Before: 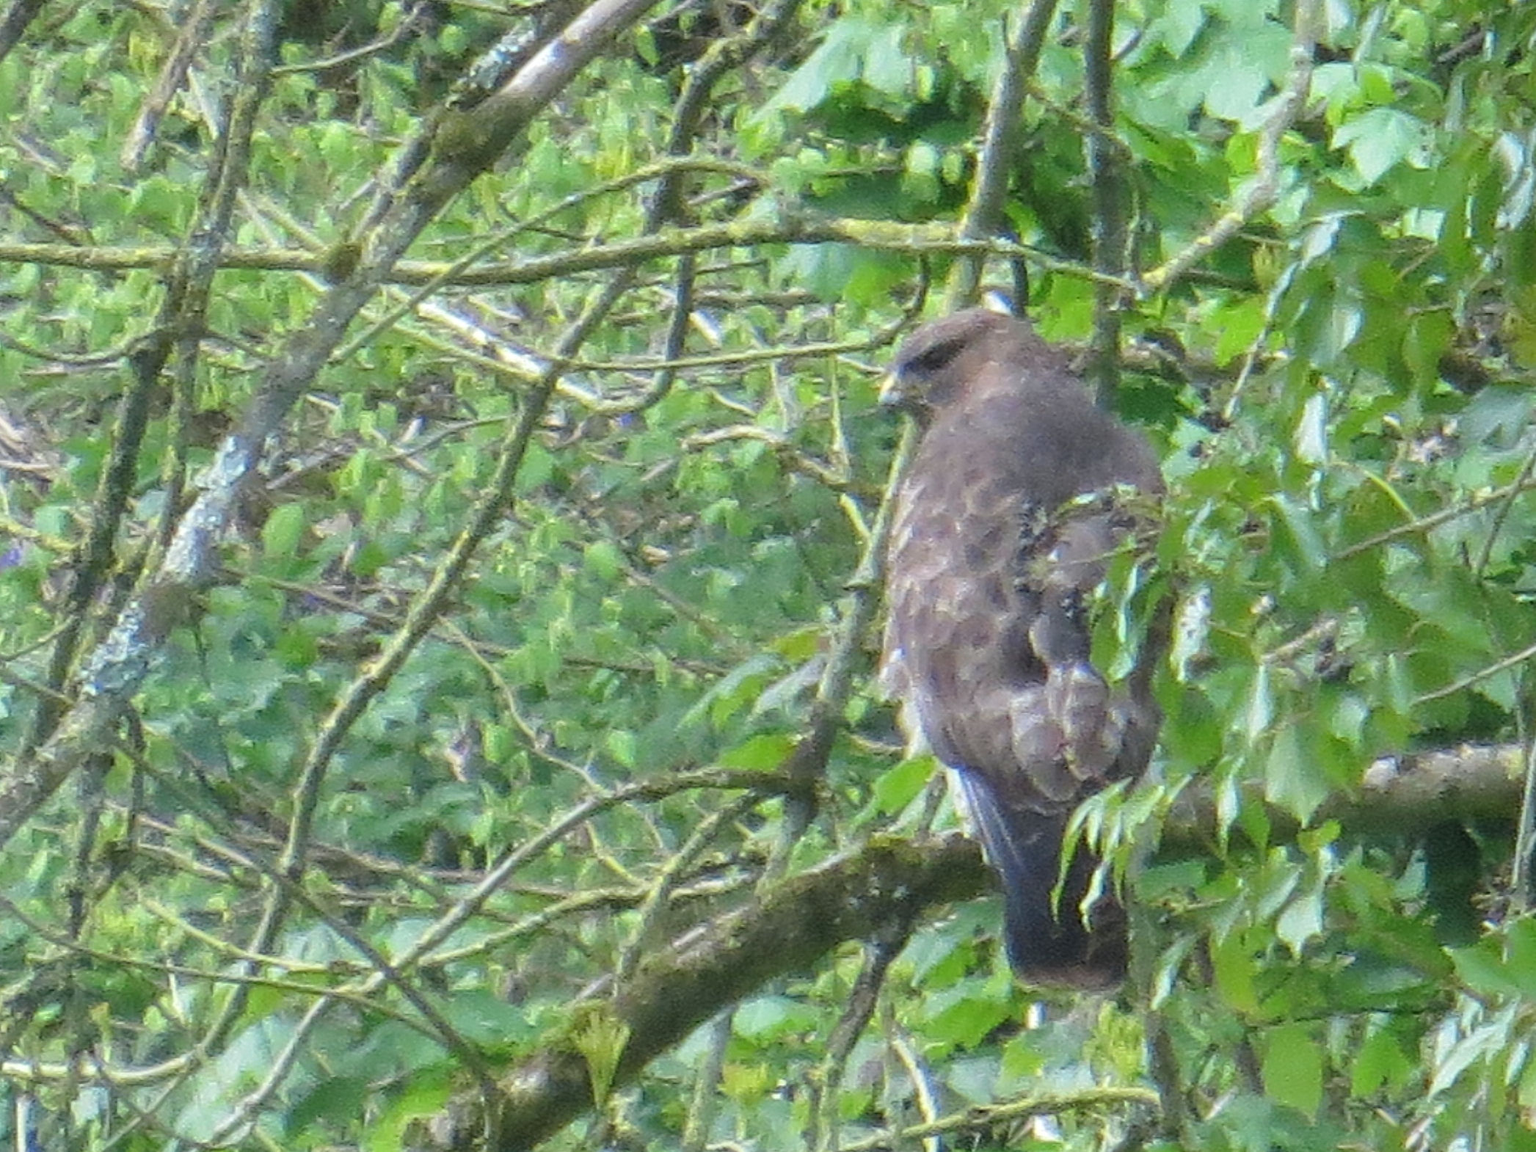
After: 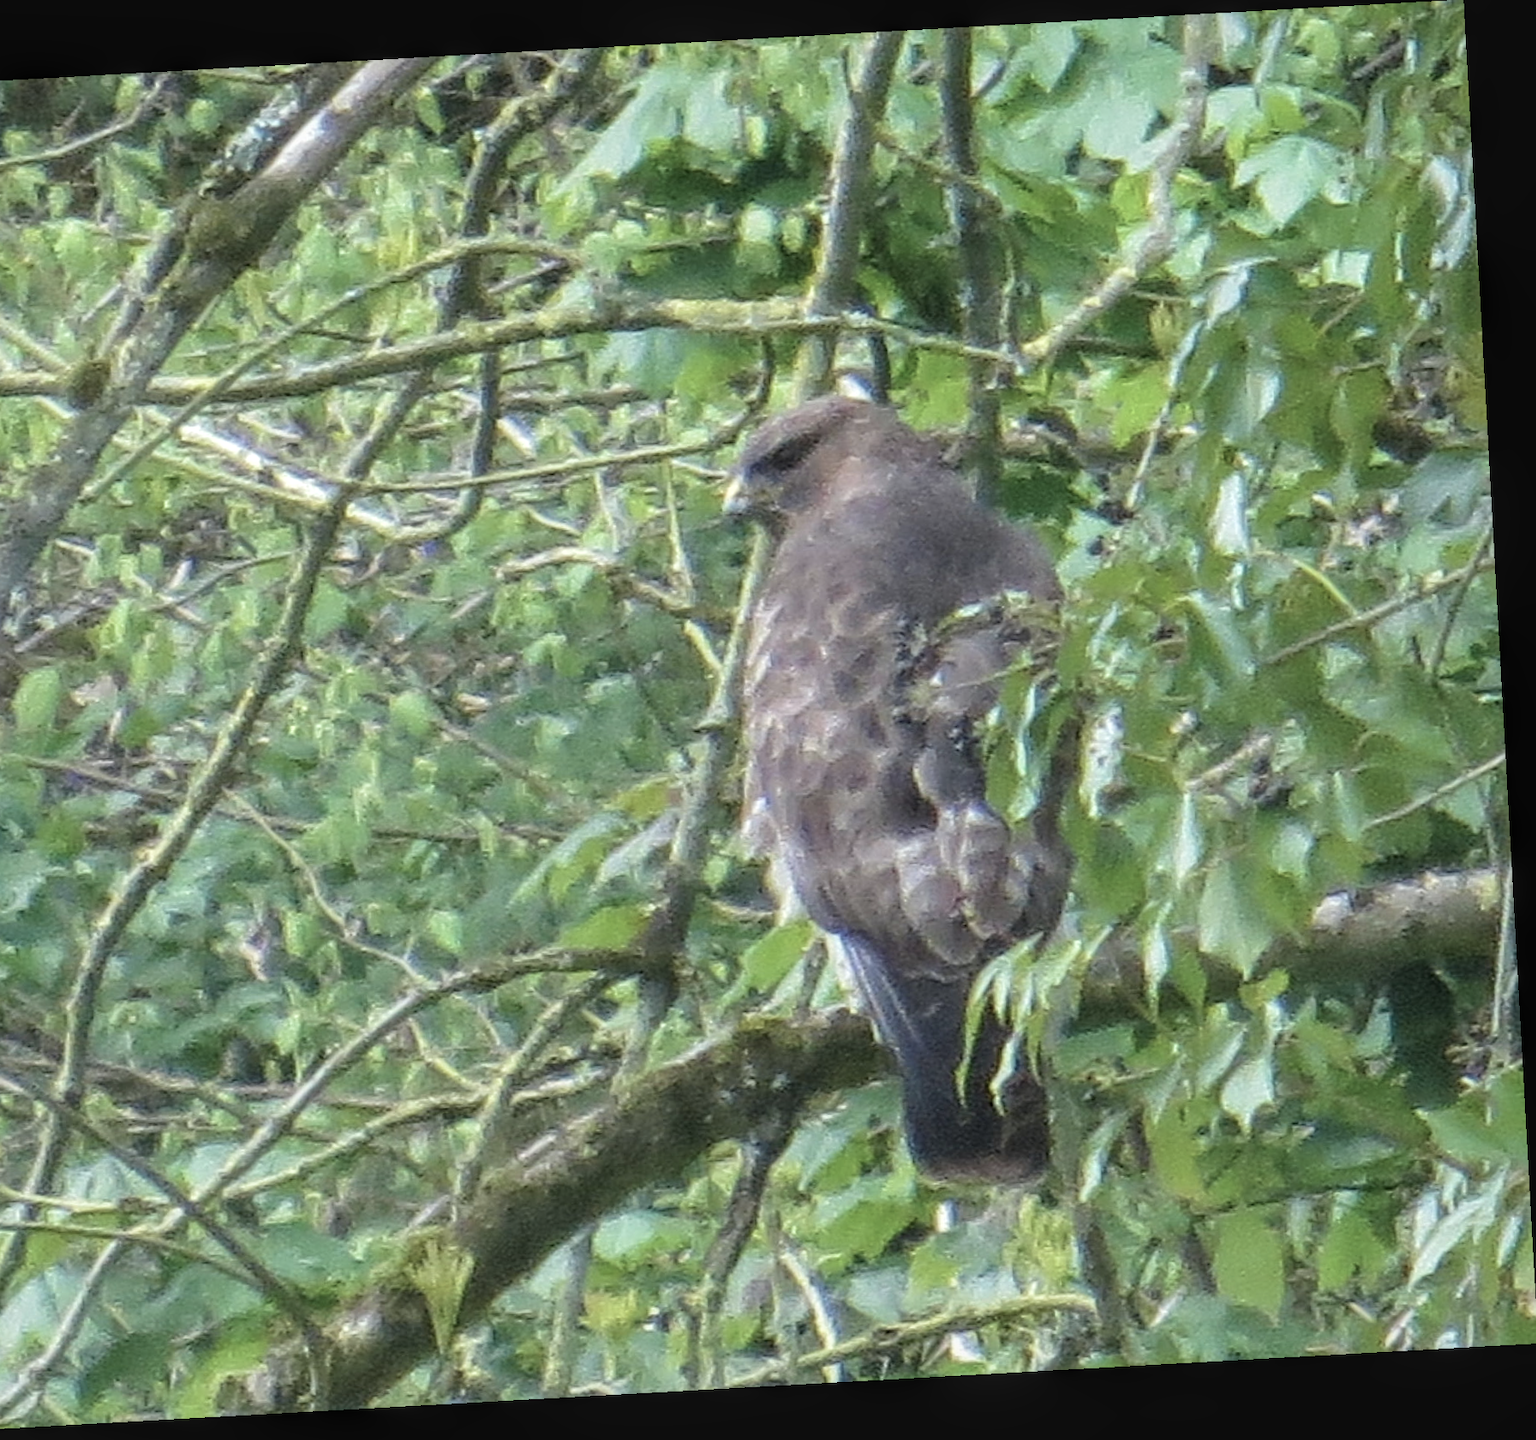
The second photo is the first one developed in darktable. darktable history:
crop: left 17.582%, bottom 0.031%
contrast brightness saturation: contrast -0.05, saturation -0.41
velvia: strength 27%
local contrast: on, module defaults
rotate and perspective: rotation -3.18°, automatic cropping off
